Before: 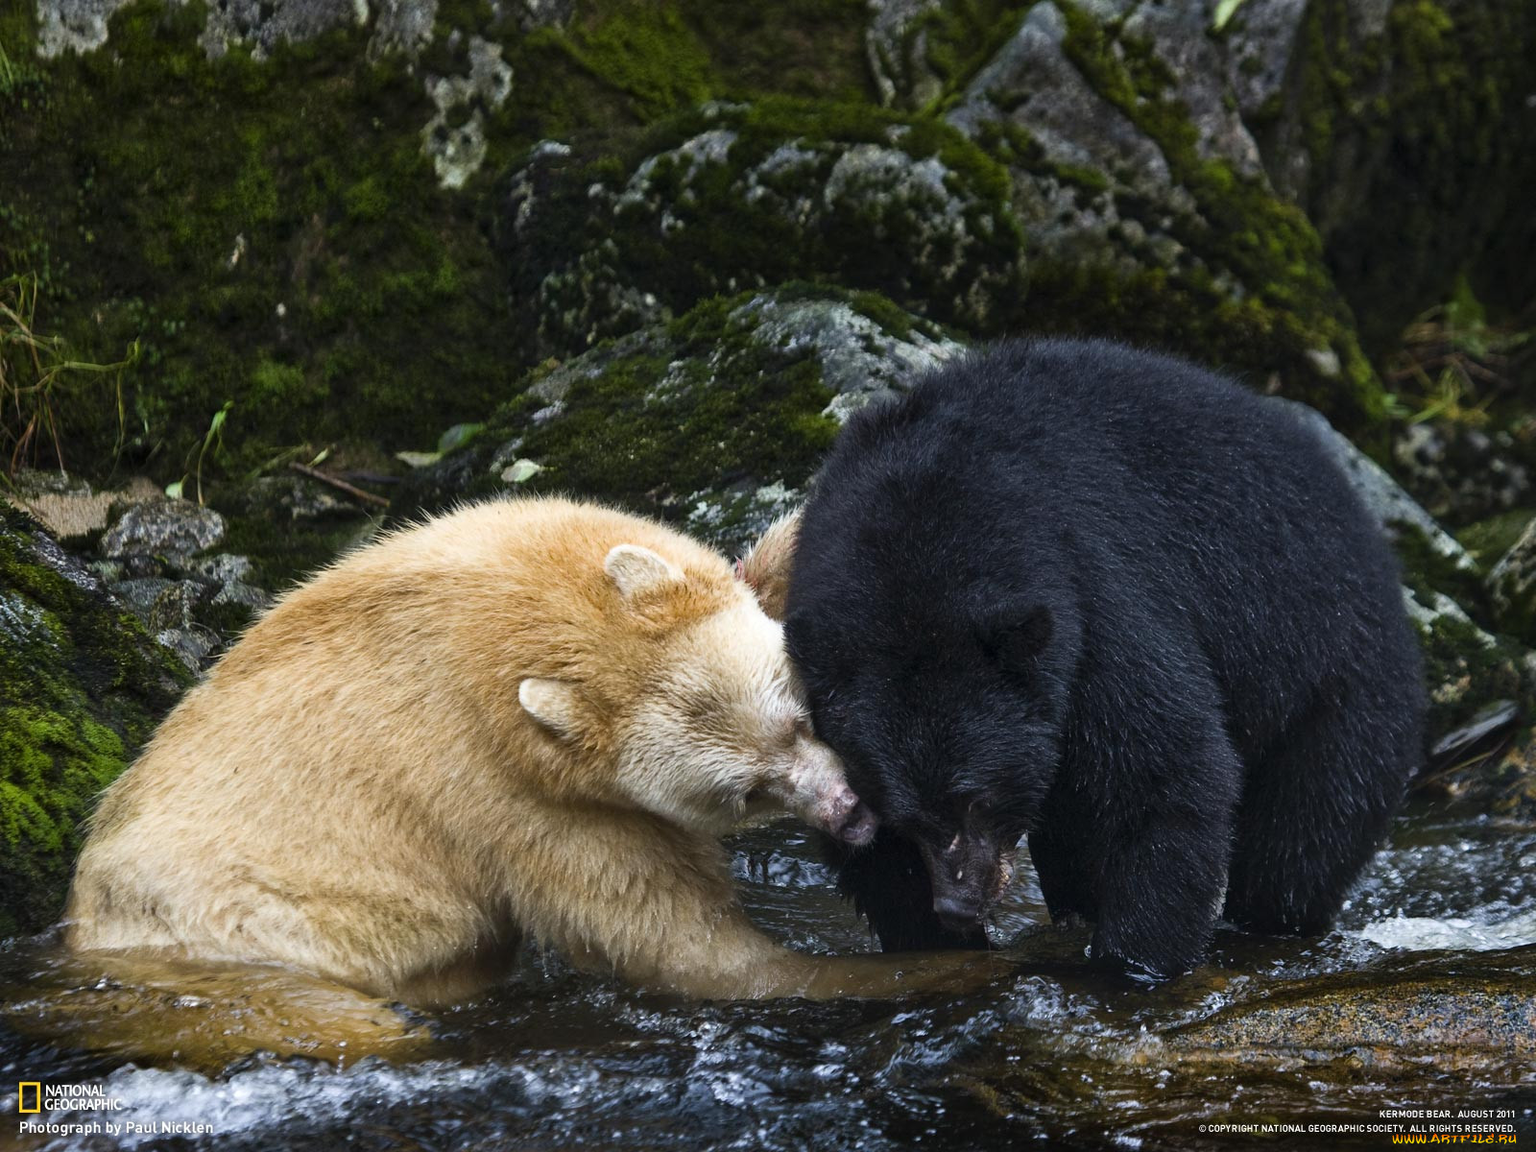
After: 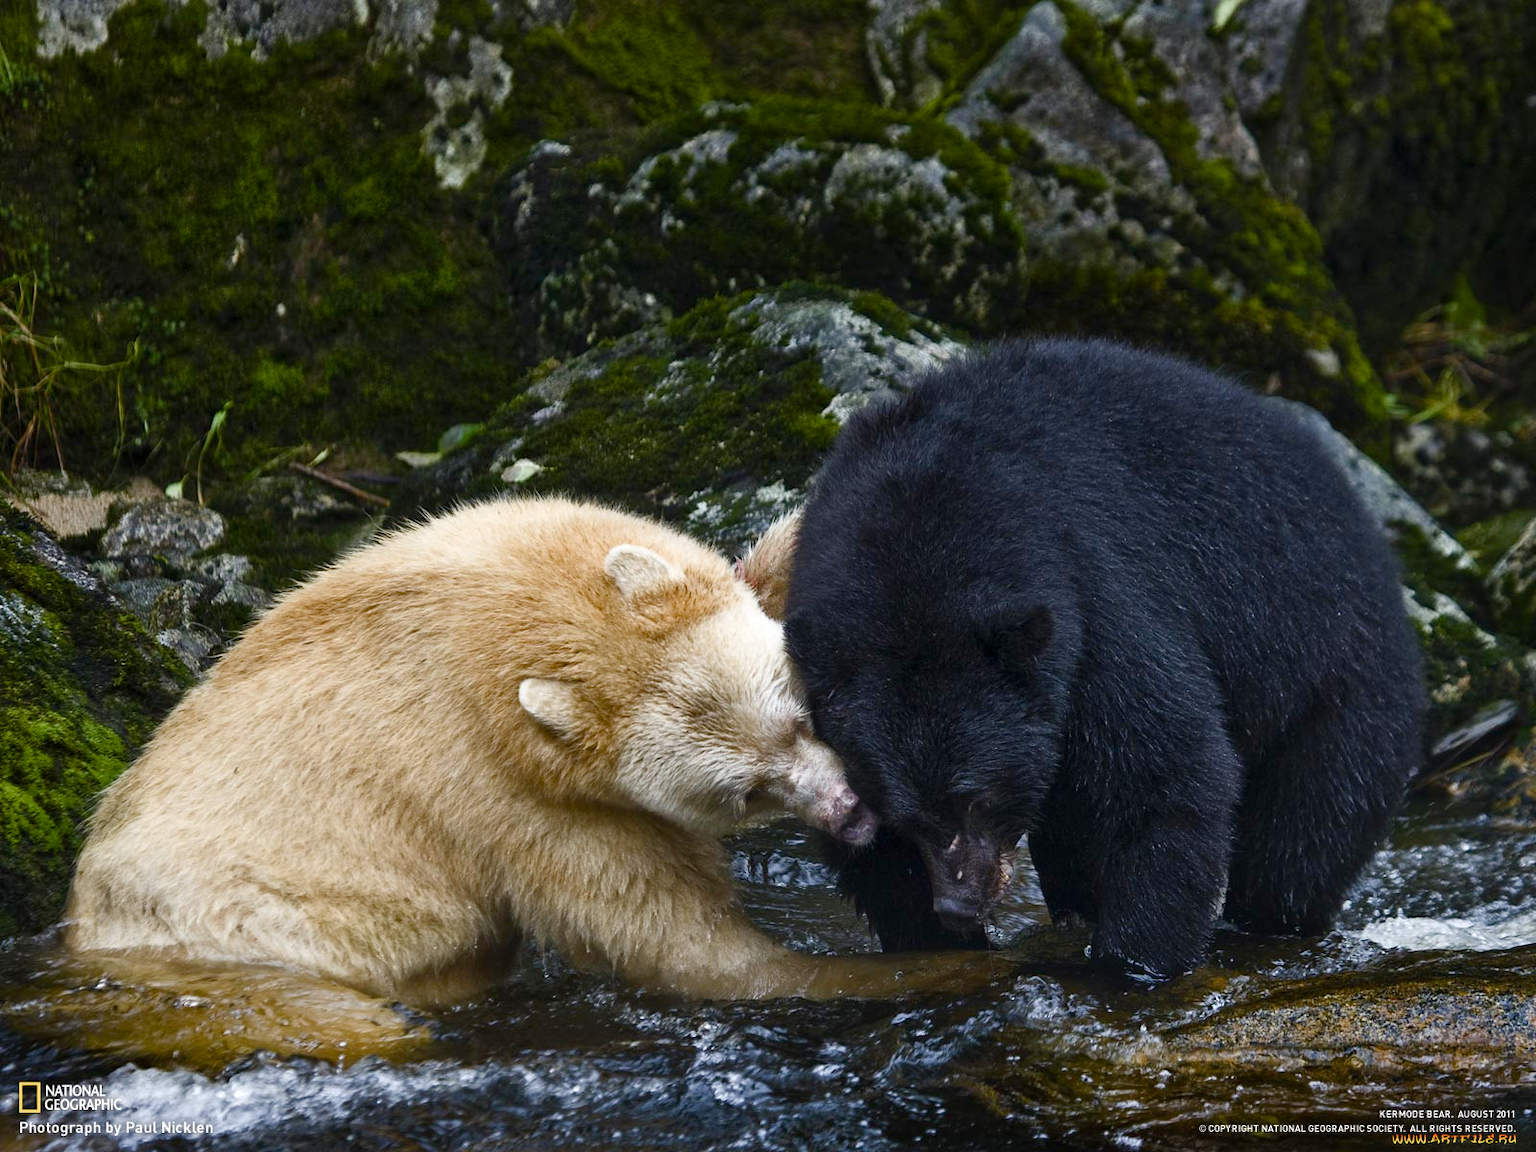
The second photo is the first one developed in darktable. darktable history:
exposure: black level correction 0.001, exposure 0.014 EV, compensate highlight preservation false
color balance rgb: perceptual saturation grading › global saturation 20%, perceptual saturation grading › highlights -50%, perceptual saturation grading › shadows 30%
